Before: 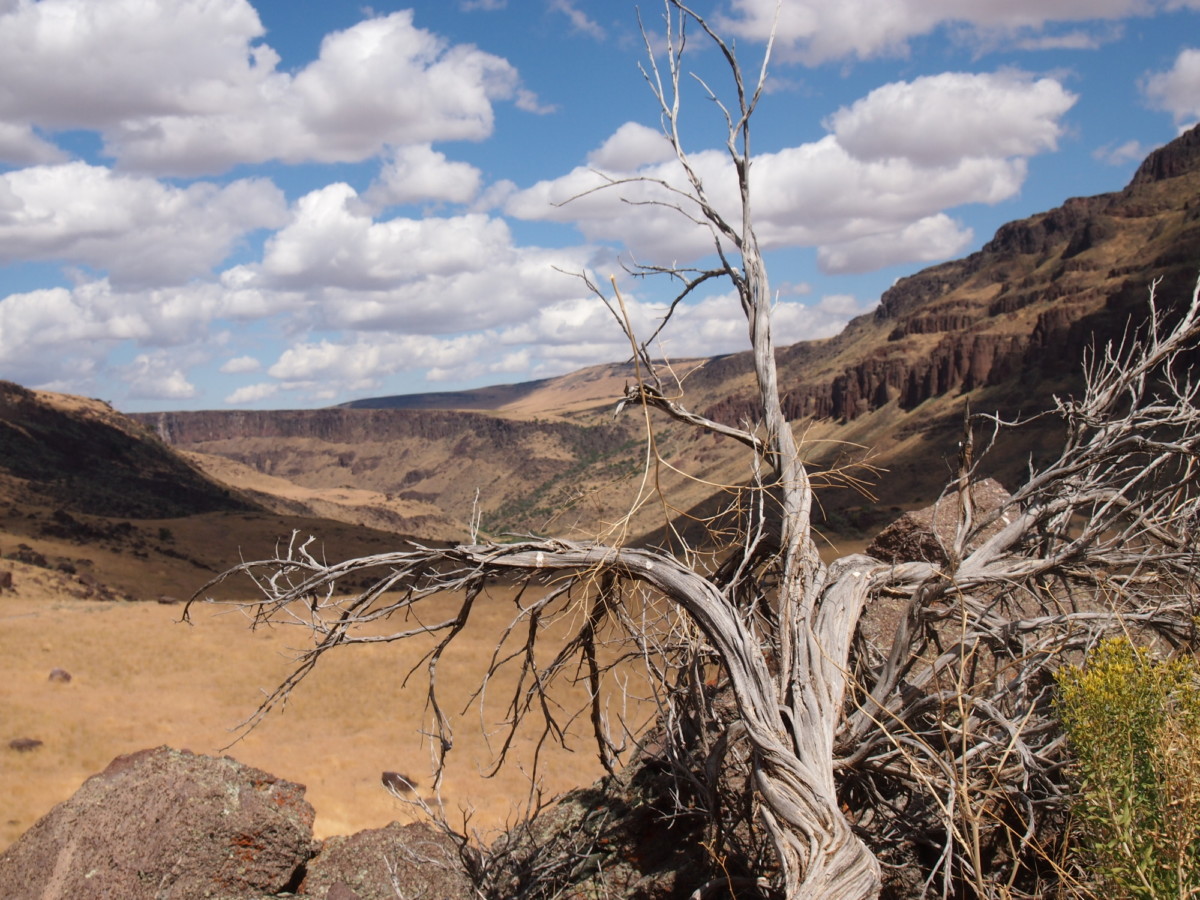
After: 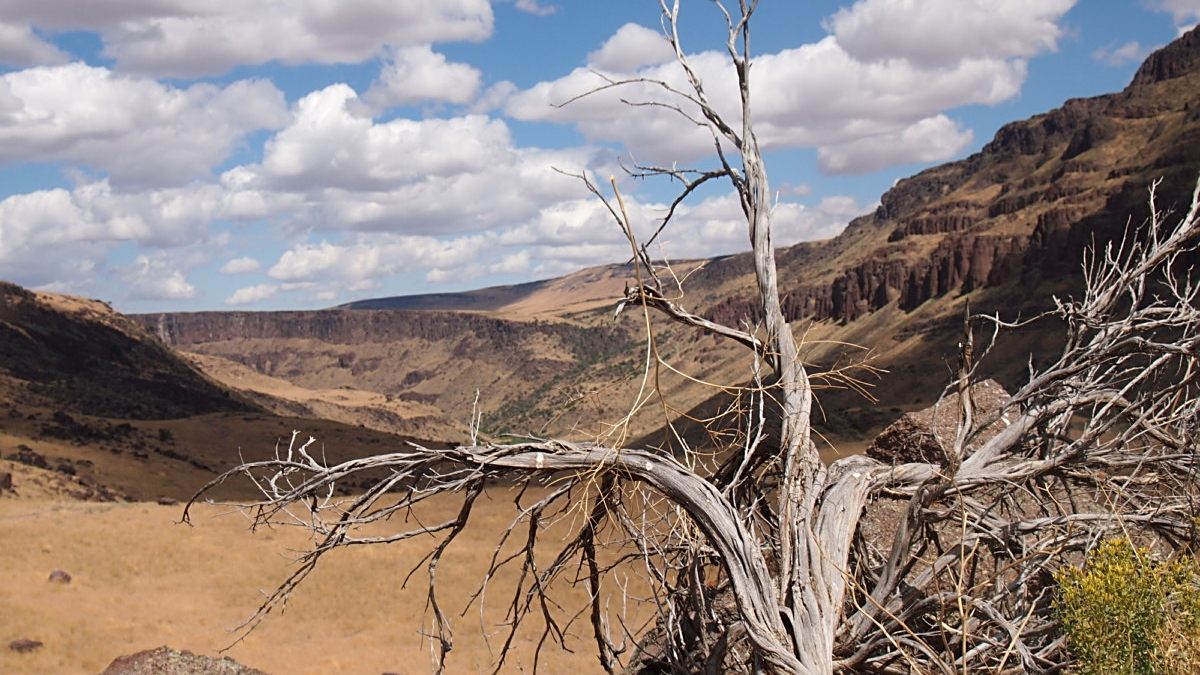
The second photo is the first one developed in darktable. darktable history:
sharpen: on, module defaults
crop: top 11.046%, bottom 13.916%
